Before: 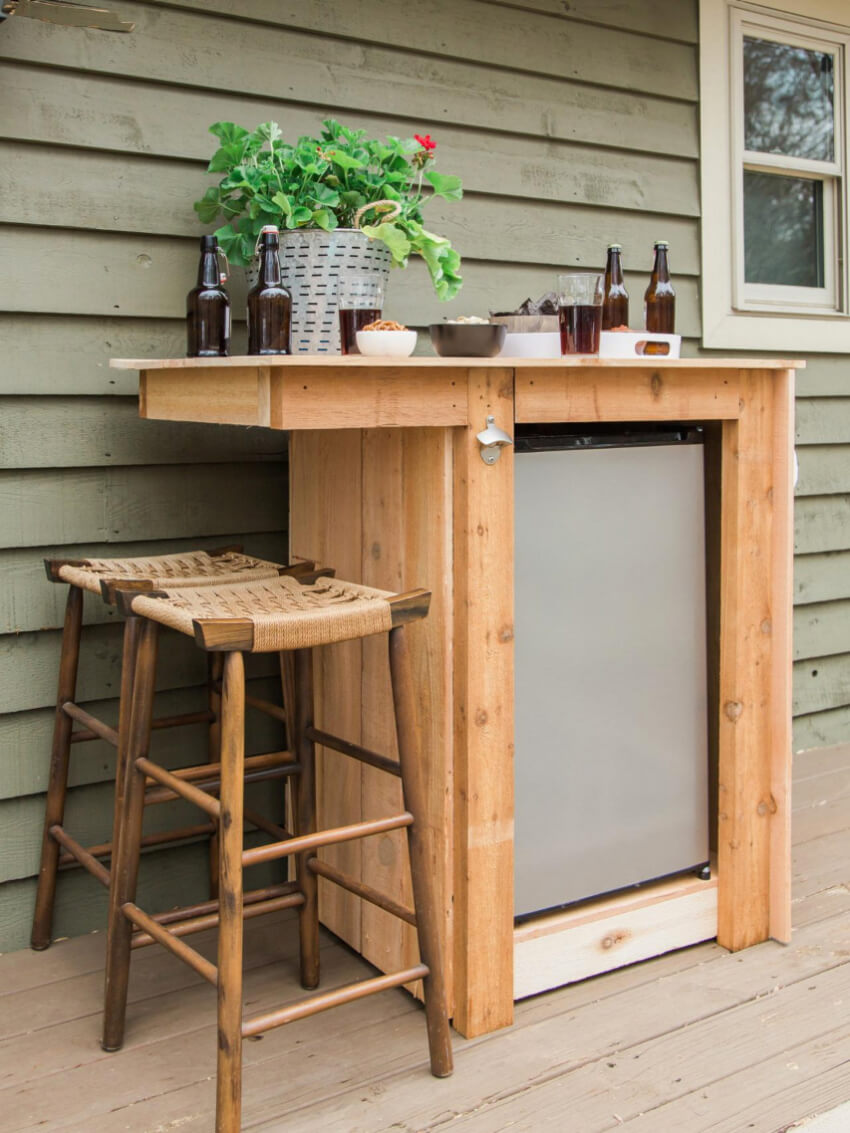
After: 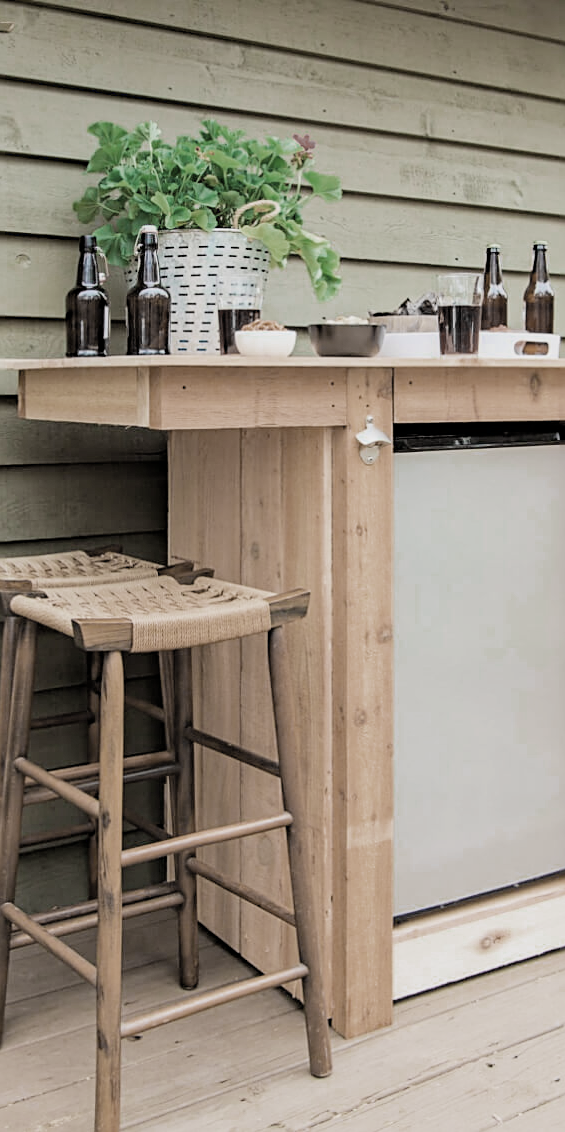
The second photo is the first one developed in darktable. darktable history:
exposure: exposure 1 EV, compensate highlight preservation false
sharpen: on, module defaults
crop and rotate: left 14.293%, right 19.157%
haze removal: compatibility mode true, adaptive false
filmic rgb: black relative exposure -7.37 EV, white relative exposure 5.08 EV, hardness 3.21, color science v6 (2022), iterations of high-quality reconstruction 0
velvia: on, module defaults
color zones: curves: ch0 [(0, 0.487) (0.241, 0.395) (0.434, 0.373) (0.658, 0.412) (0.838, 0.487)]; ch1 [(0, 0) (0.053, 0.053) (0.211, 0.202) (0.579, 0.259) (0.781, 0.241)]
